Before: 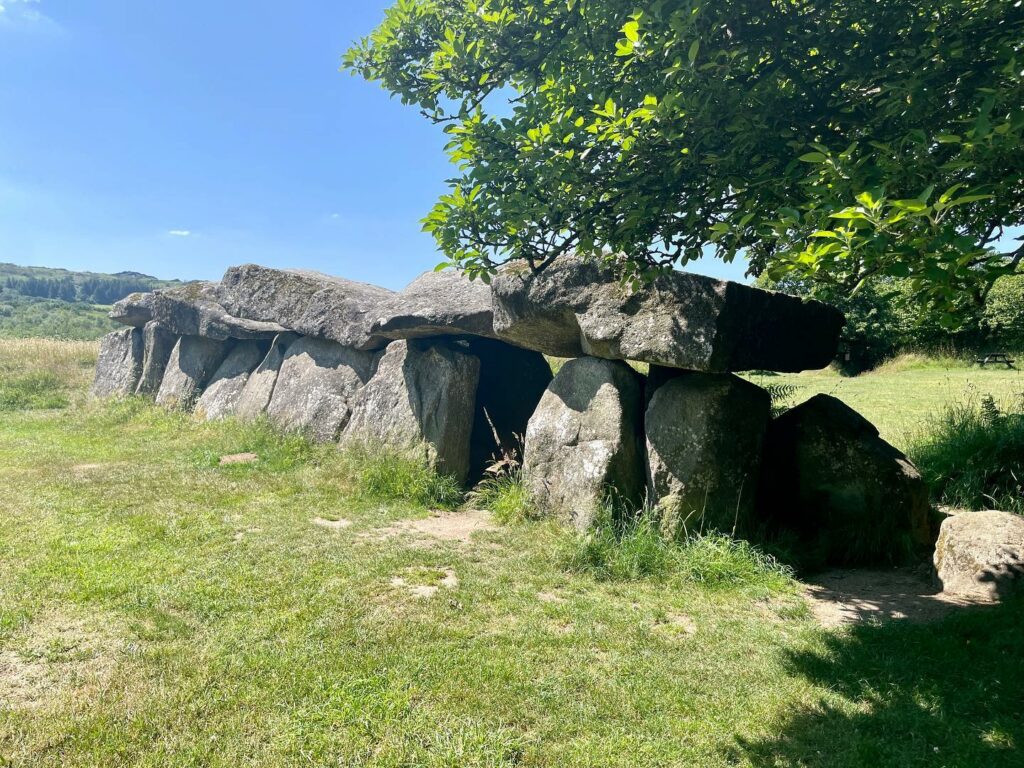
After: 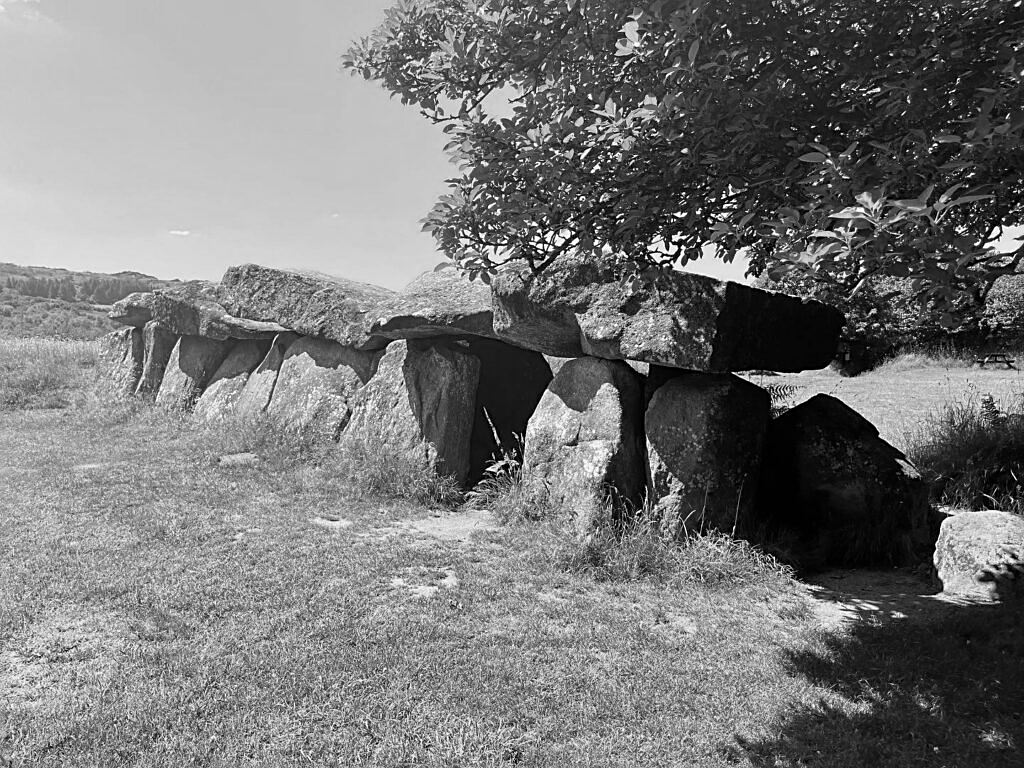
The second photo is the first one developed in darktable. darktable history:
color calibration: output gray [0.22, 0.42, 0.37, 0], gray › normalize channels true, x 0.341, y 0.355, temperature 5149.18 K, gamut compression 0.019
sharpen: on, module defaults
